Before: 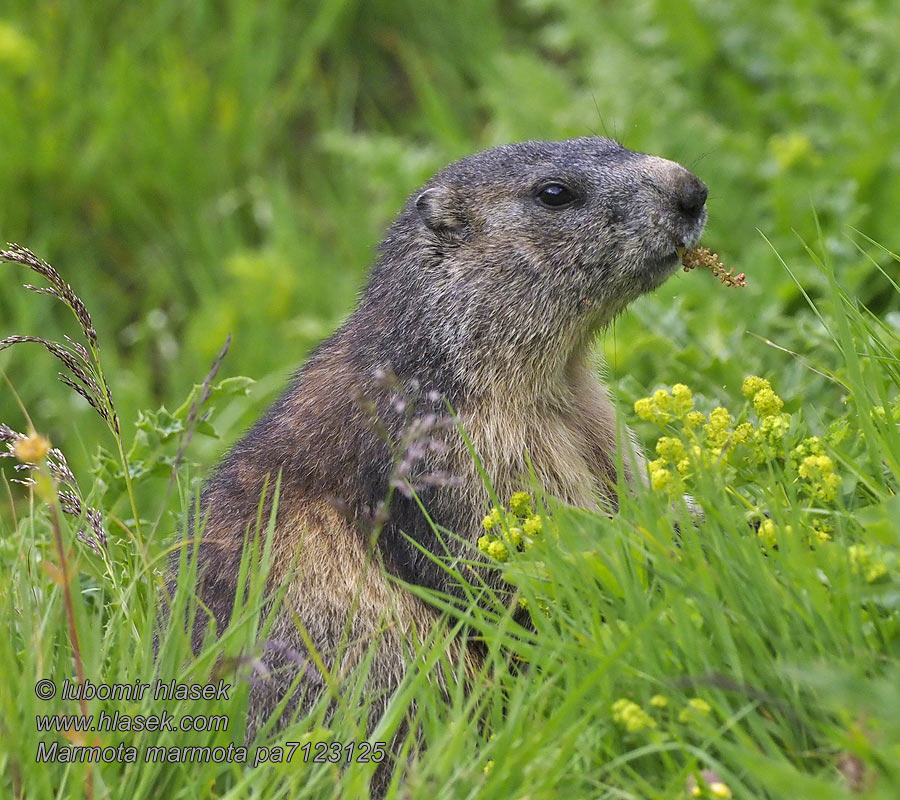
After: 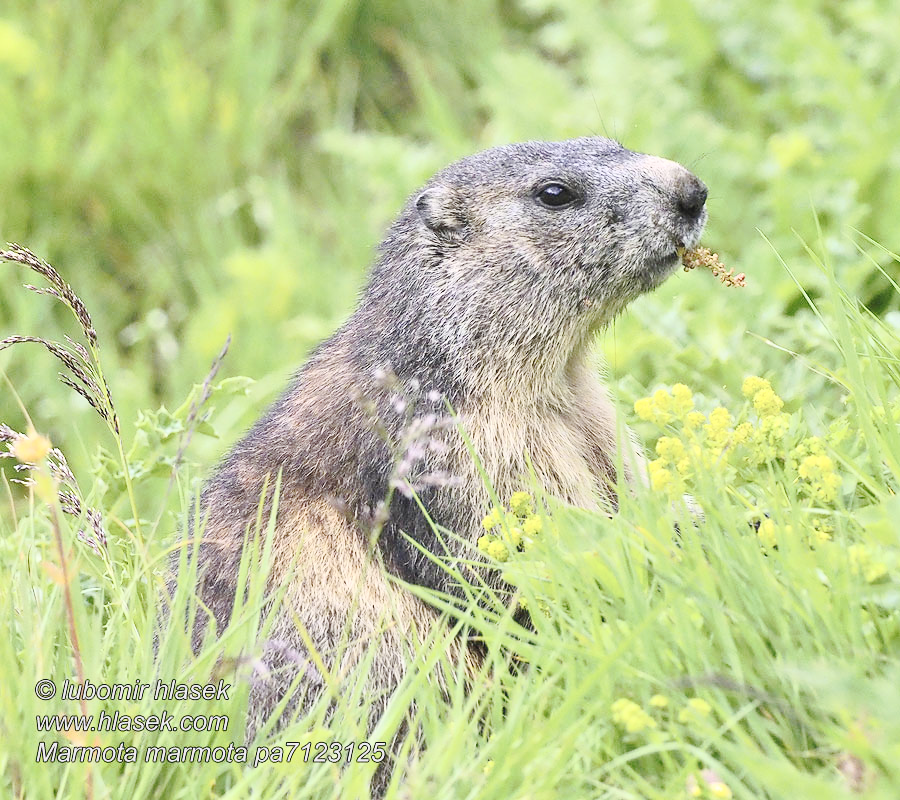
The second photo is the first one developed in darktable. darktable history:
contrast brightness saturation: contrast 0.39, brightness 0.53
tone curve: curves: ch0 [(0, 0) (0.003, 0.035) (0.011, 0.035) (0.025, 0.035) (0.044, 0.046) (0.069, 0.063) (0.1, 0.084) (0.136, 0.123) (0.177, 0.174) (0.224, 0.232) (0.277, 0.304) (0.335, 0.387) (0.399, 0.476) (0.468, 0.566) (0.543, 0.639) (0.623, 0.714) (0.709, 0.776) (0.801, 0.851) (0.898, 0.921) (1, 1)], preserve colors none
exposure: black level correction 0, compensate exposure bias true, compensate highlight preservation false
